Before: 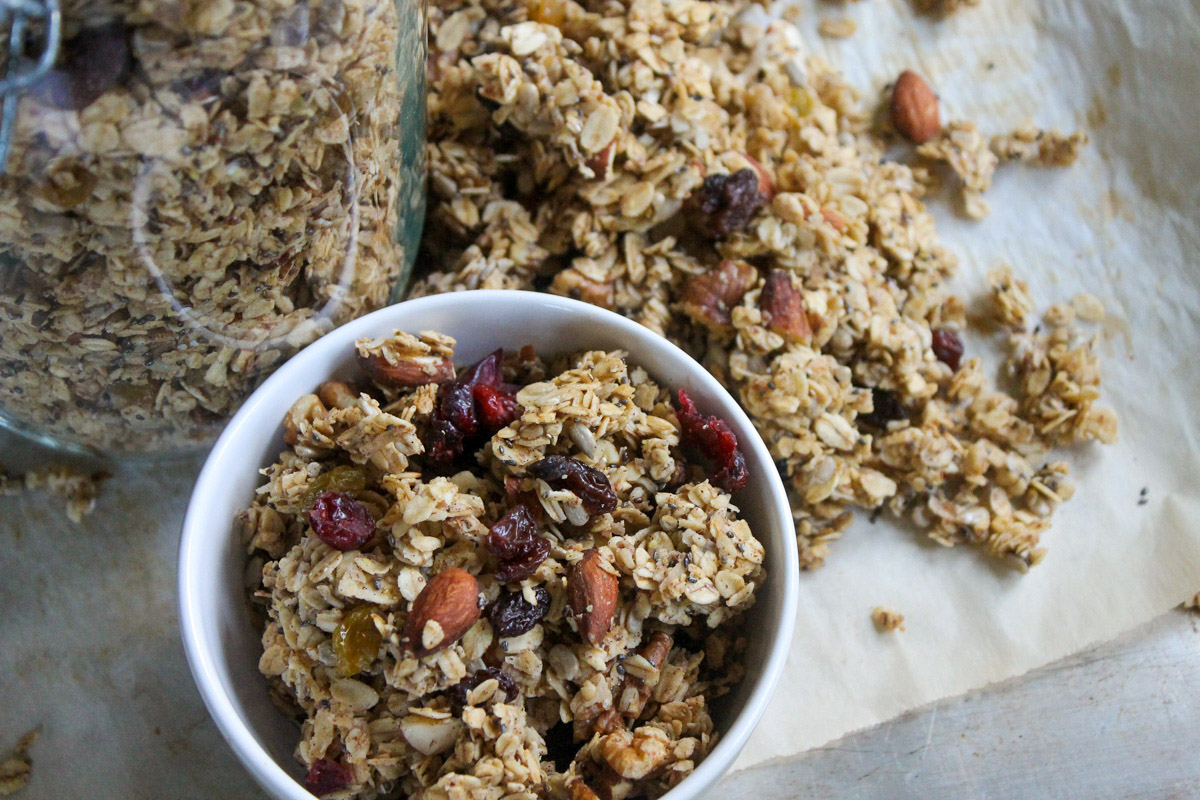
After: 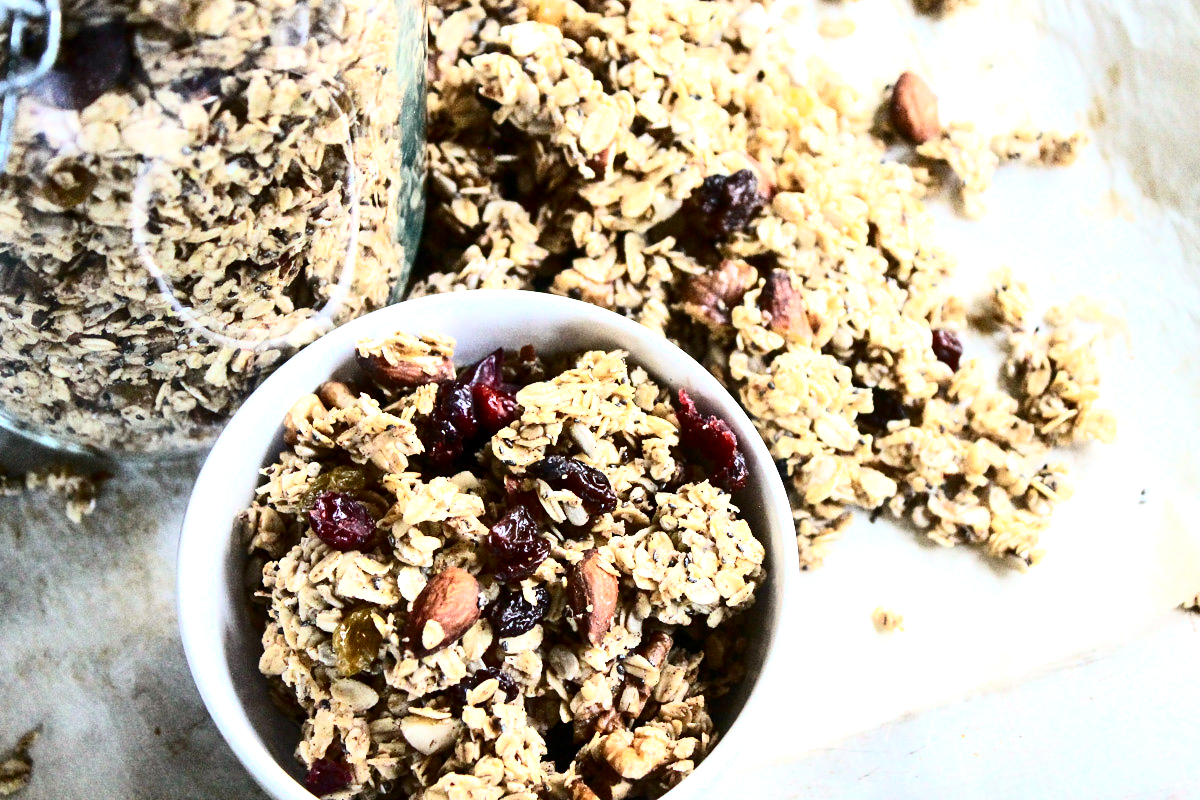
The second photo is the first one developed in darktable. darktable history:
exposure: black level correction 0, exposure 1.107 EV, compensate exposure bias true, compensate highlight preservation false
contrast brightness saturation: contrast 0.509, saturation -0.096
